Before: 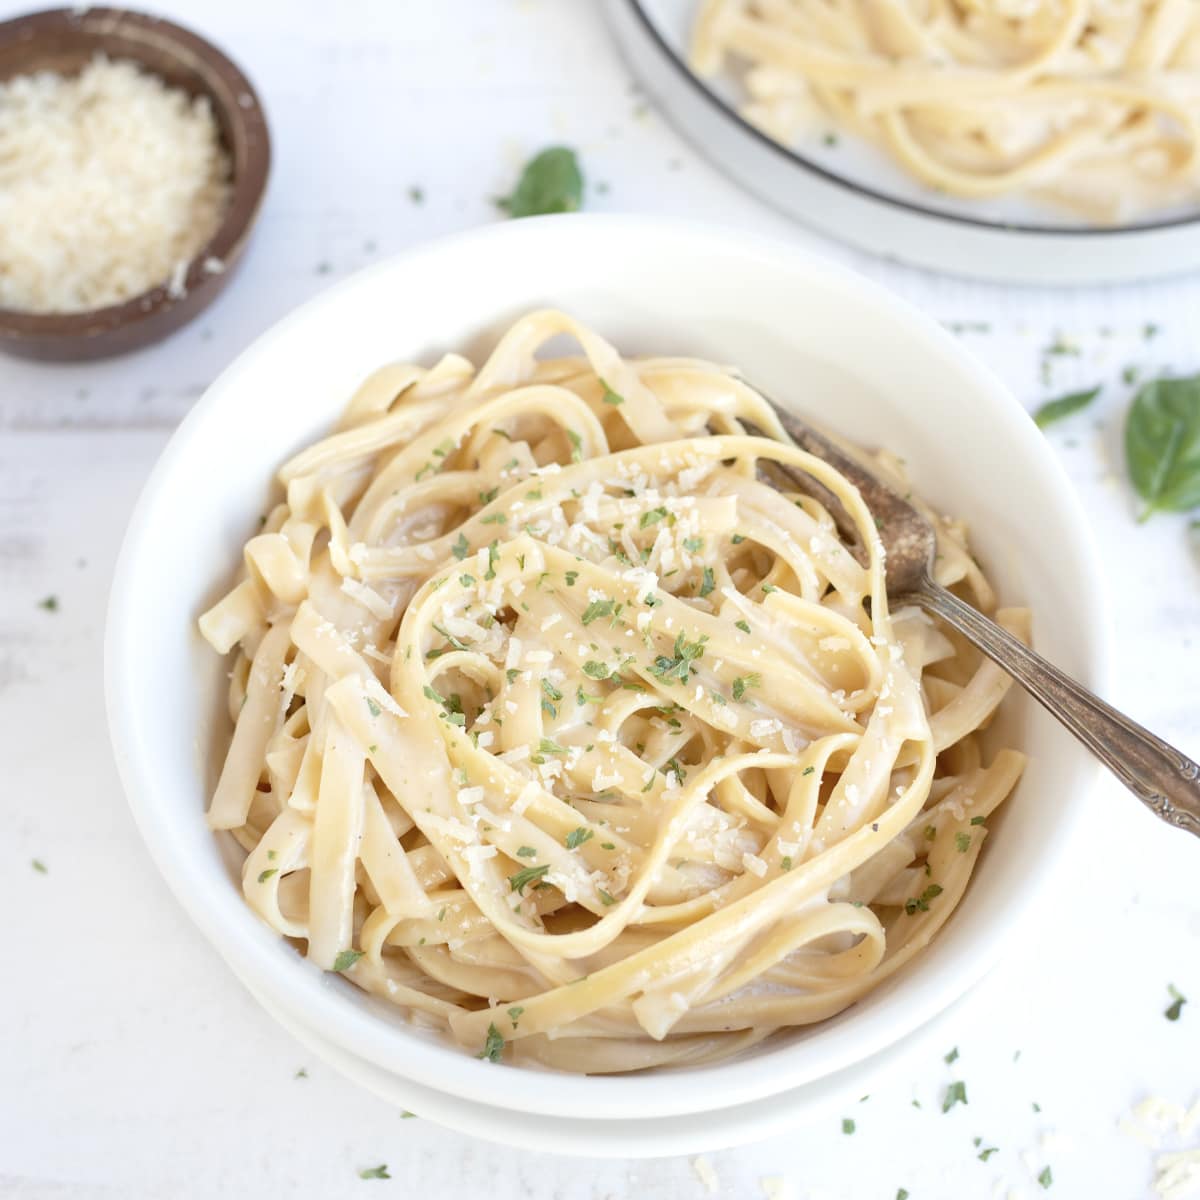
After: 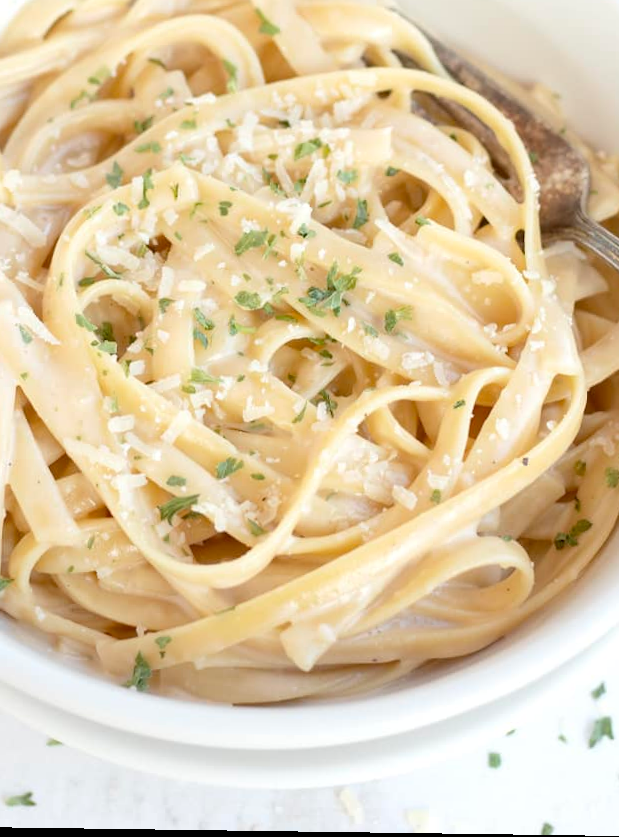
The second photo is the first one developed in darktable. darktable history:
crop and rotate: left 29.237%, top 31.152%, right 19.807%
rotate and perspective: rotation 0.8°, automatic cropping off
